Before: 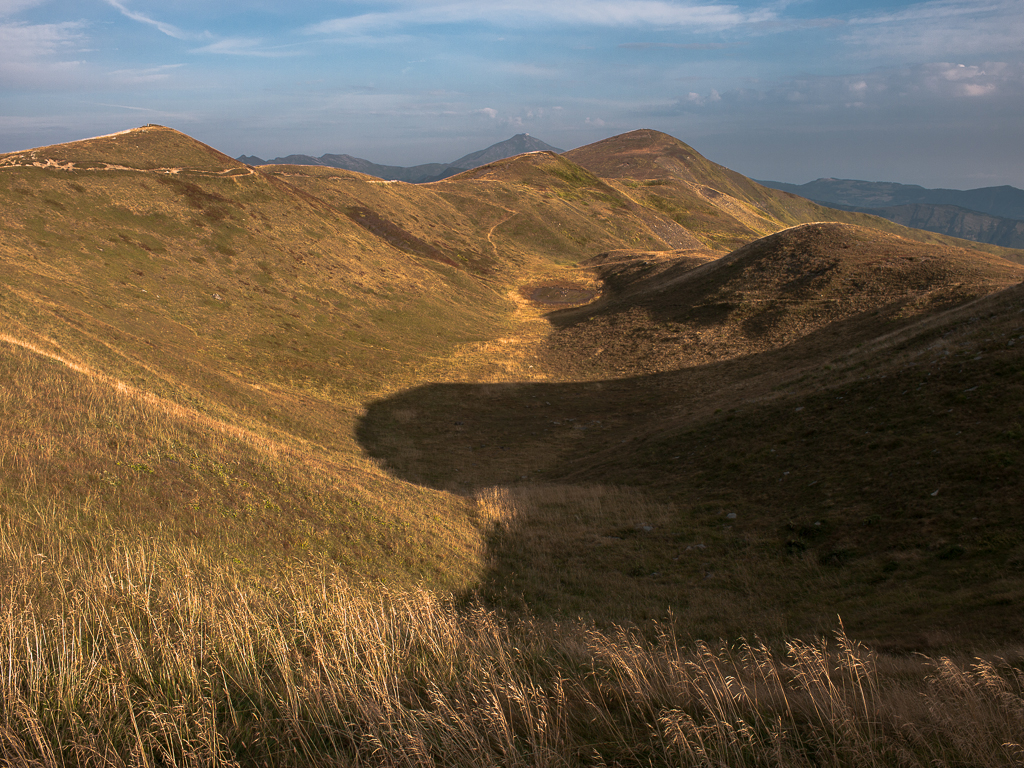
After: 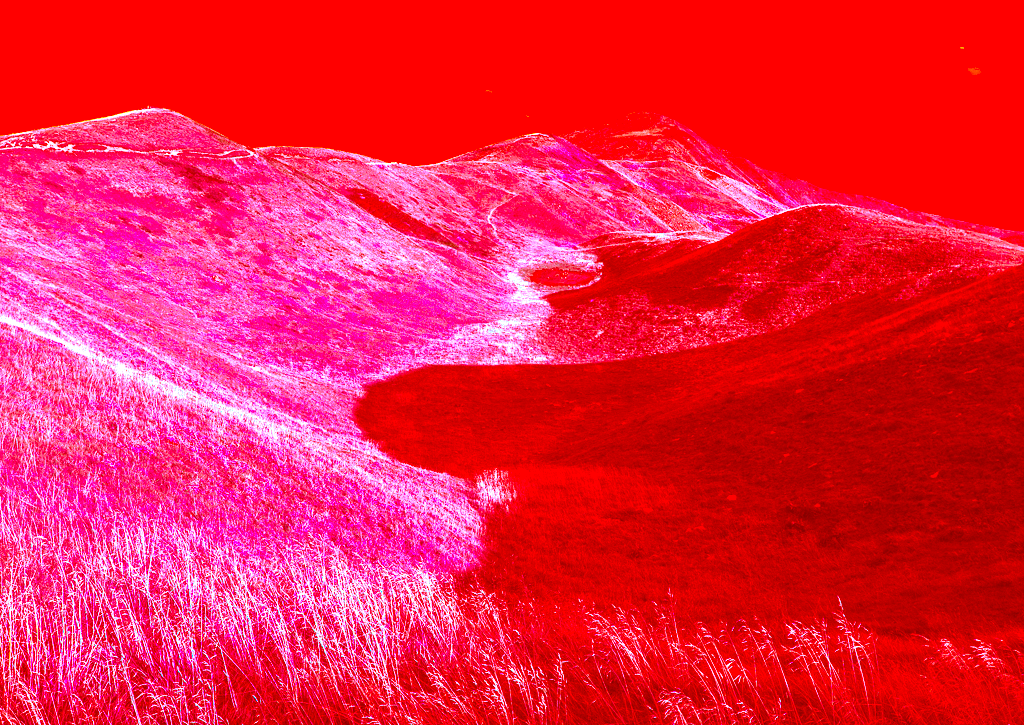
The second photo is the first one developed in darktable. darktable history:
color zones: curves: ch0 [(0.224, 0.526) (0.75, 0.5)]; ch1 [(0.055, 0.526) (0.224, 0.761) (0.377, 0.526) (0.75, 0.5)]
color correction: highlights a* -39.55, highlights b* -39.79, shadows a* -39.69, shadows b* -39.95, saturation -2.98
exposure: black level correction 0, exposure 1.102 EV, compensate exposure bias true, compensate highlight preservation false
local contrast: on, module defaults
crop and rotate: top 2.357%, bottom 3.163%
tone equalizer: on, module defaults
